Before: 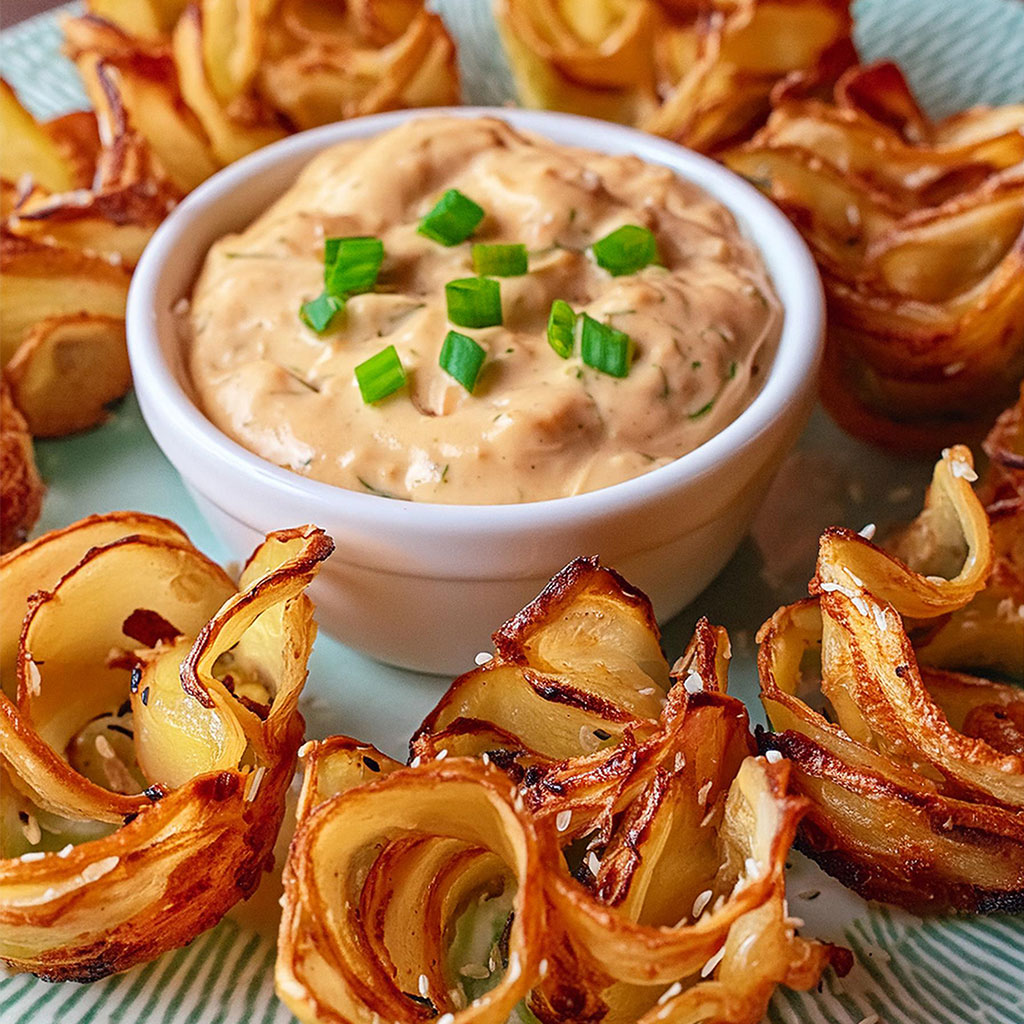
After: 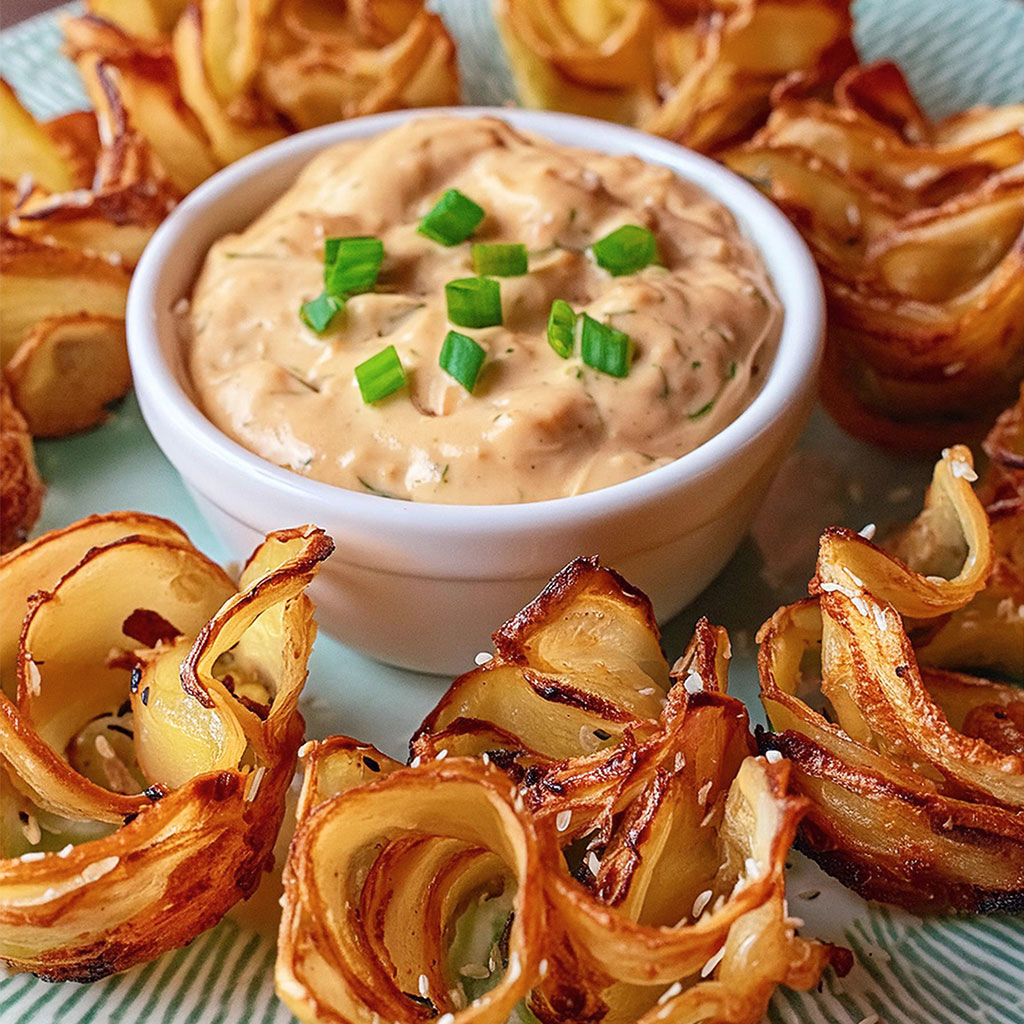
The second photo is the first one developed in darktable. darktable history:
tone equalizer: on, module defaults
contrast brightness saturation: saturation -0.053
